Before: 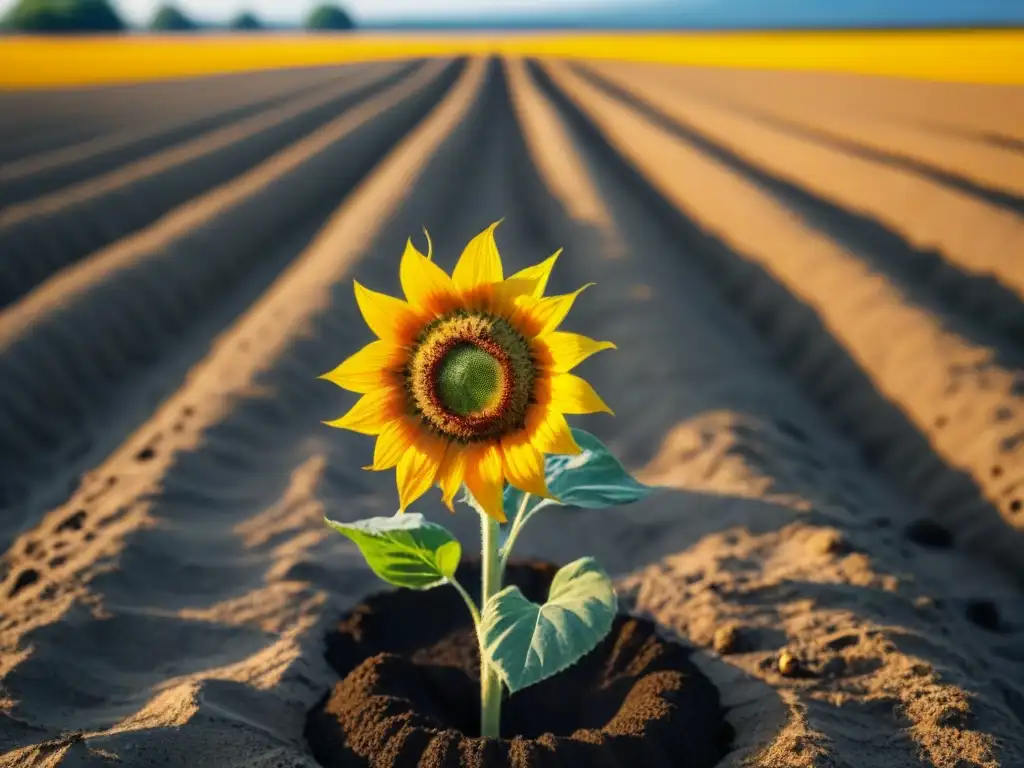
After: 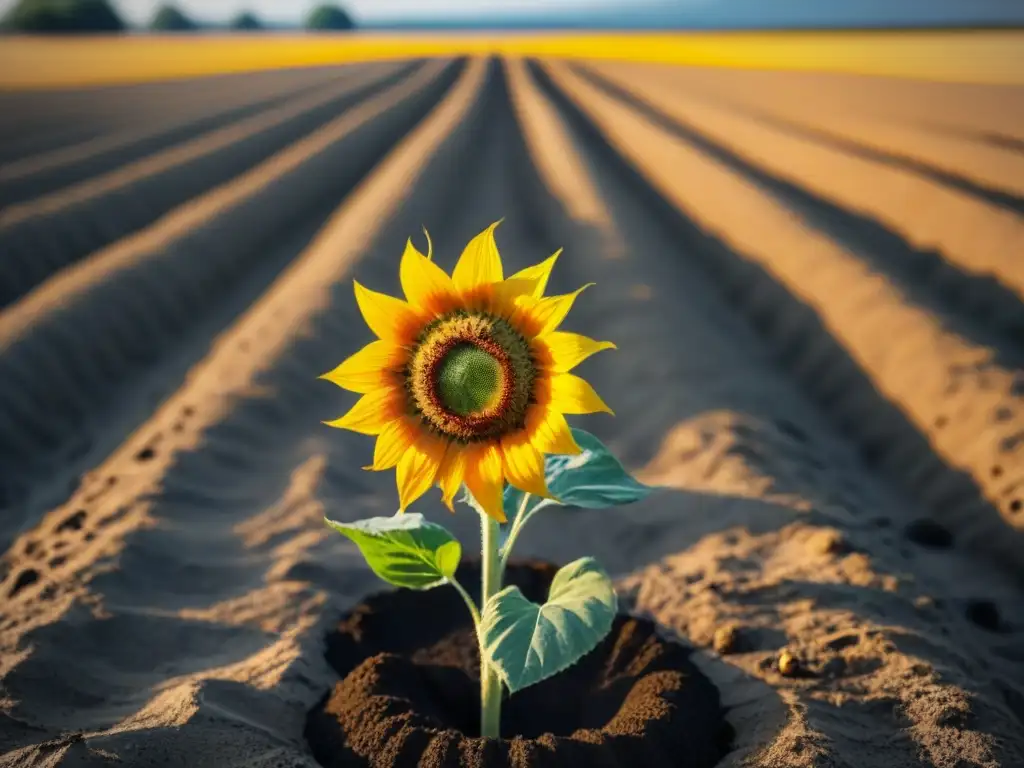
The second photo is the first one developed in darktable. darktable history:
vignetting: fall-off start 99.82%, width/height ratio 1.306
